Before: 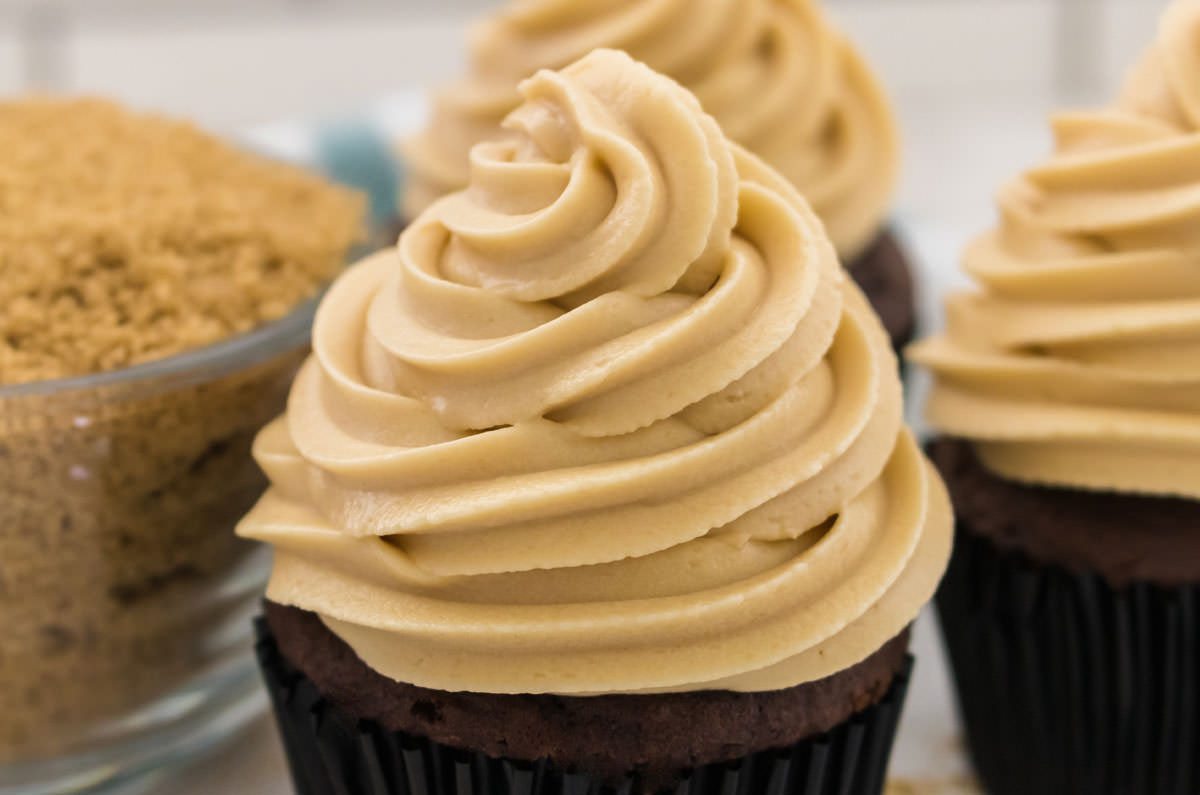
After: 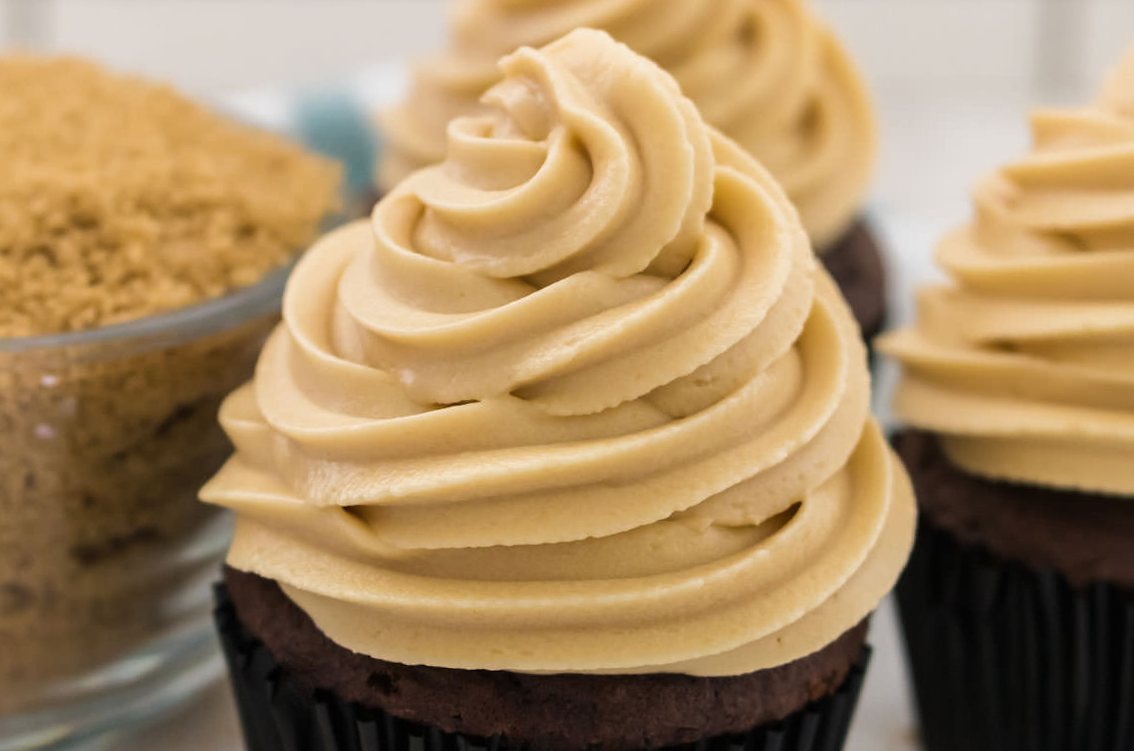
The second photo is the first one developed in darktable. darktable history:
crop and rotate: angle -2.22°
